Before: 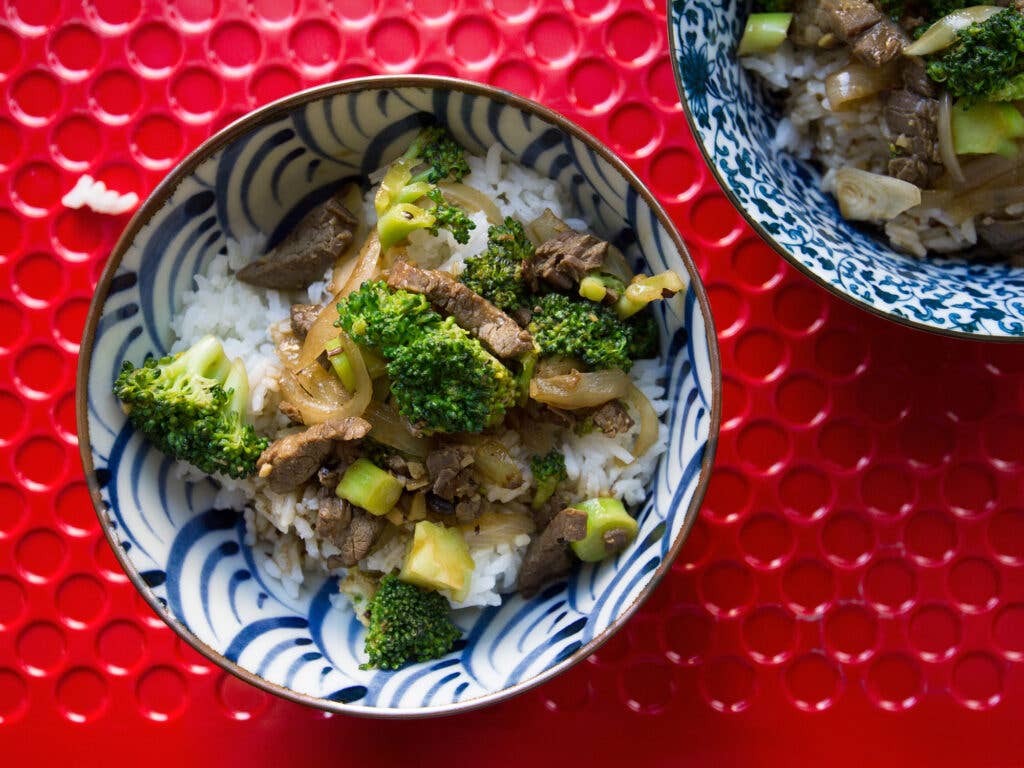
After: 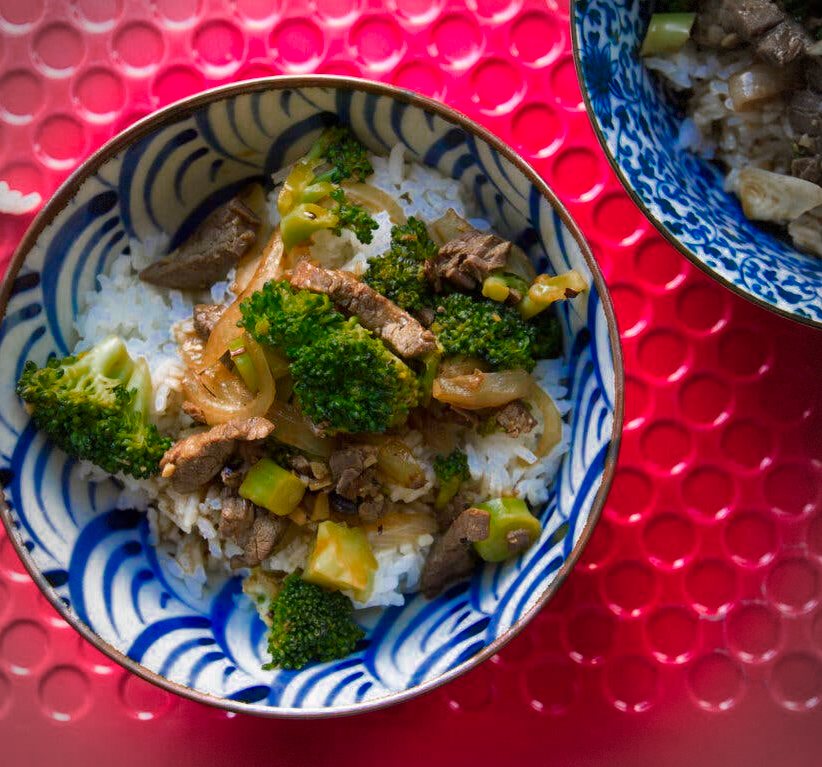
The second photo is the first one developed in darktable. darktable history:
crop and rotate: left 9.504%, right 10.129%
color zones: curves: ch0 [(0, 0.553) (0.123, 0.58) (0.23, 0.419) (0.468, 0.155) (0.605, 0.132) (0.723, 0.063) (0.833, 0.172) (0.921, 0.468)]; ch1 [(0.025, 0.645) (0.229, 0.584) (0.326, 0.551) (0.537, 0.446) (0.599, 0.911) (0.708, 1) (0.805, 0.944)]; ch2 [(0.086, 0.468) (0.254, 0.464) (0.638, 0.564) (0.702, 0.592) (0.768, 0.564)]
vignetting: dithering 8-bit output
